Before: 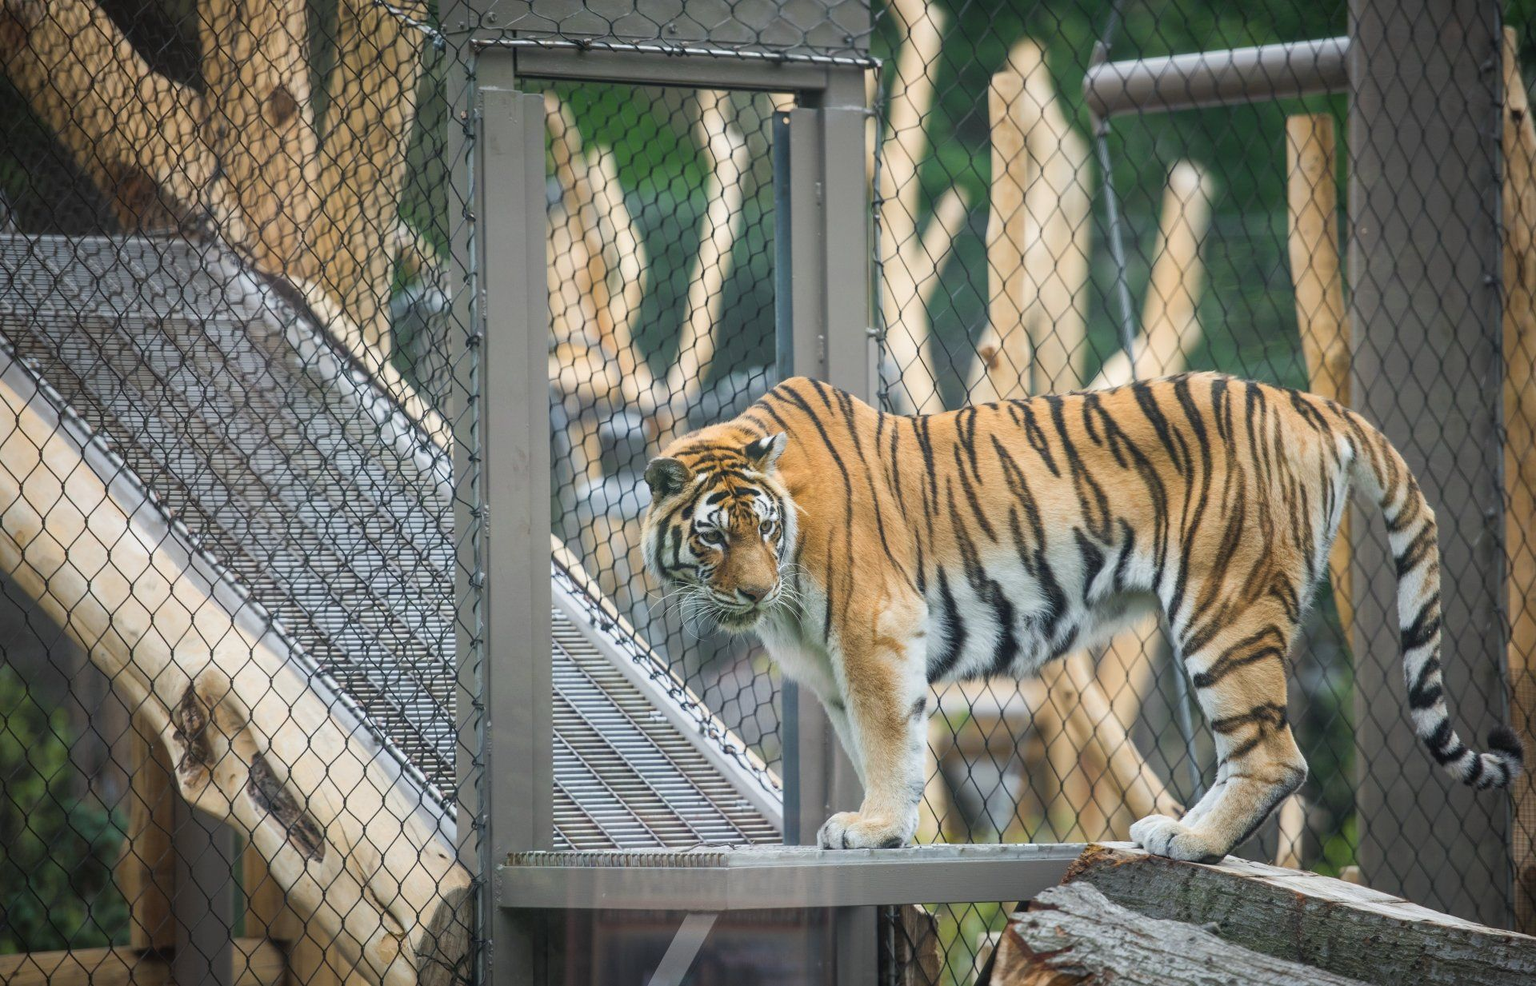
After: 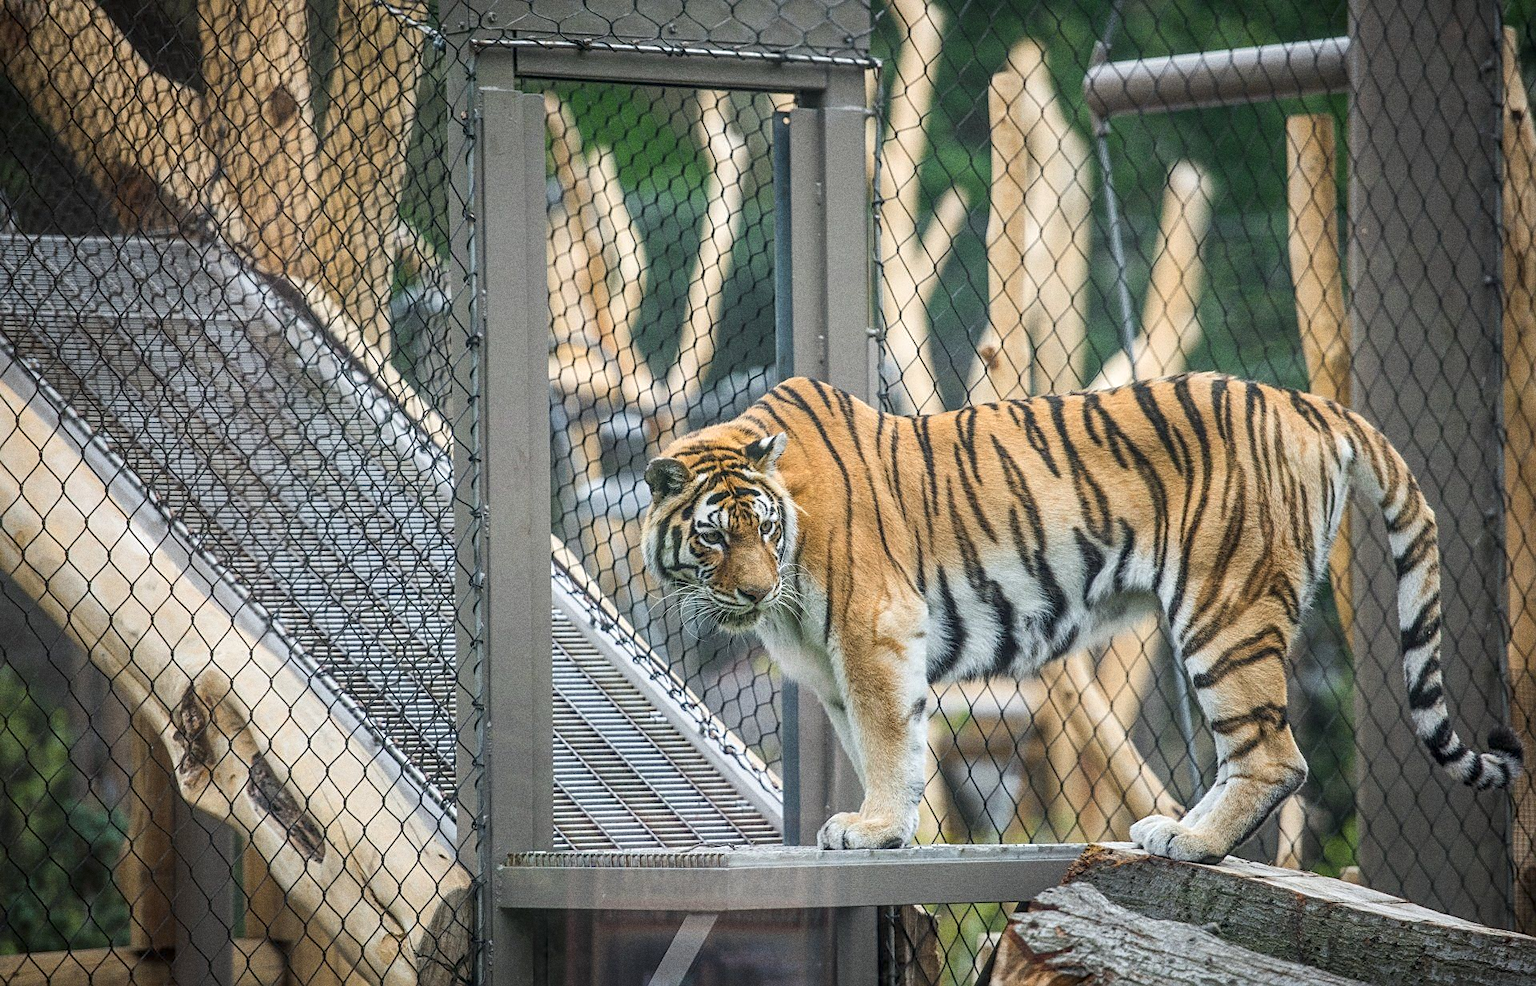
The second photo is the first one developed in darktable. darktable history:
local contrast: on, module defaults
sharpen: on, module defaults
grain: coarseness 0.09 ISO, strength 40%
